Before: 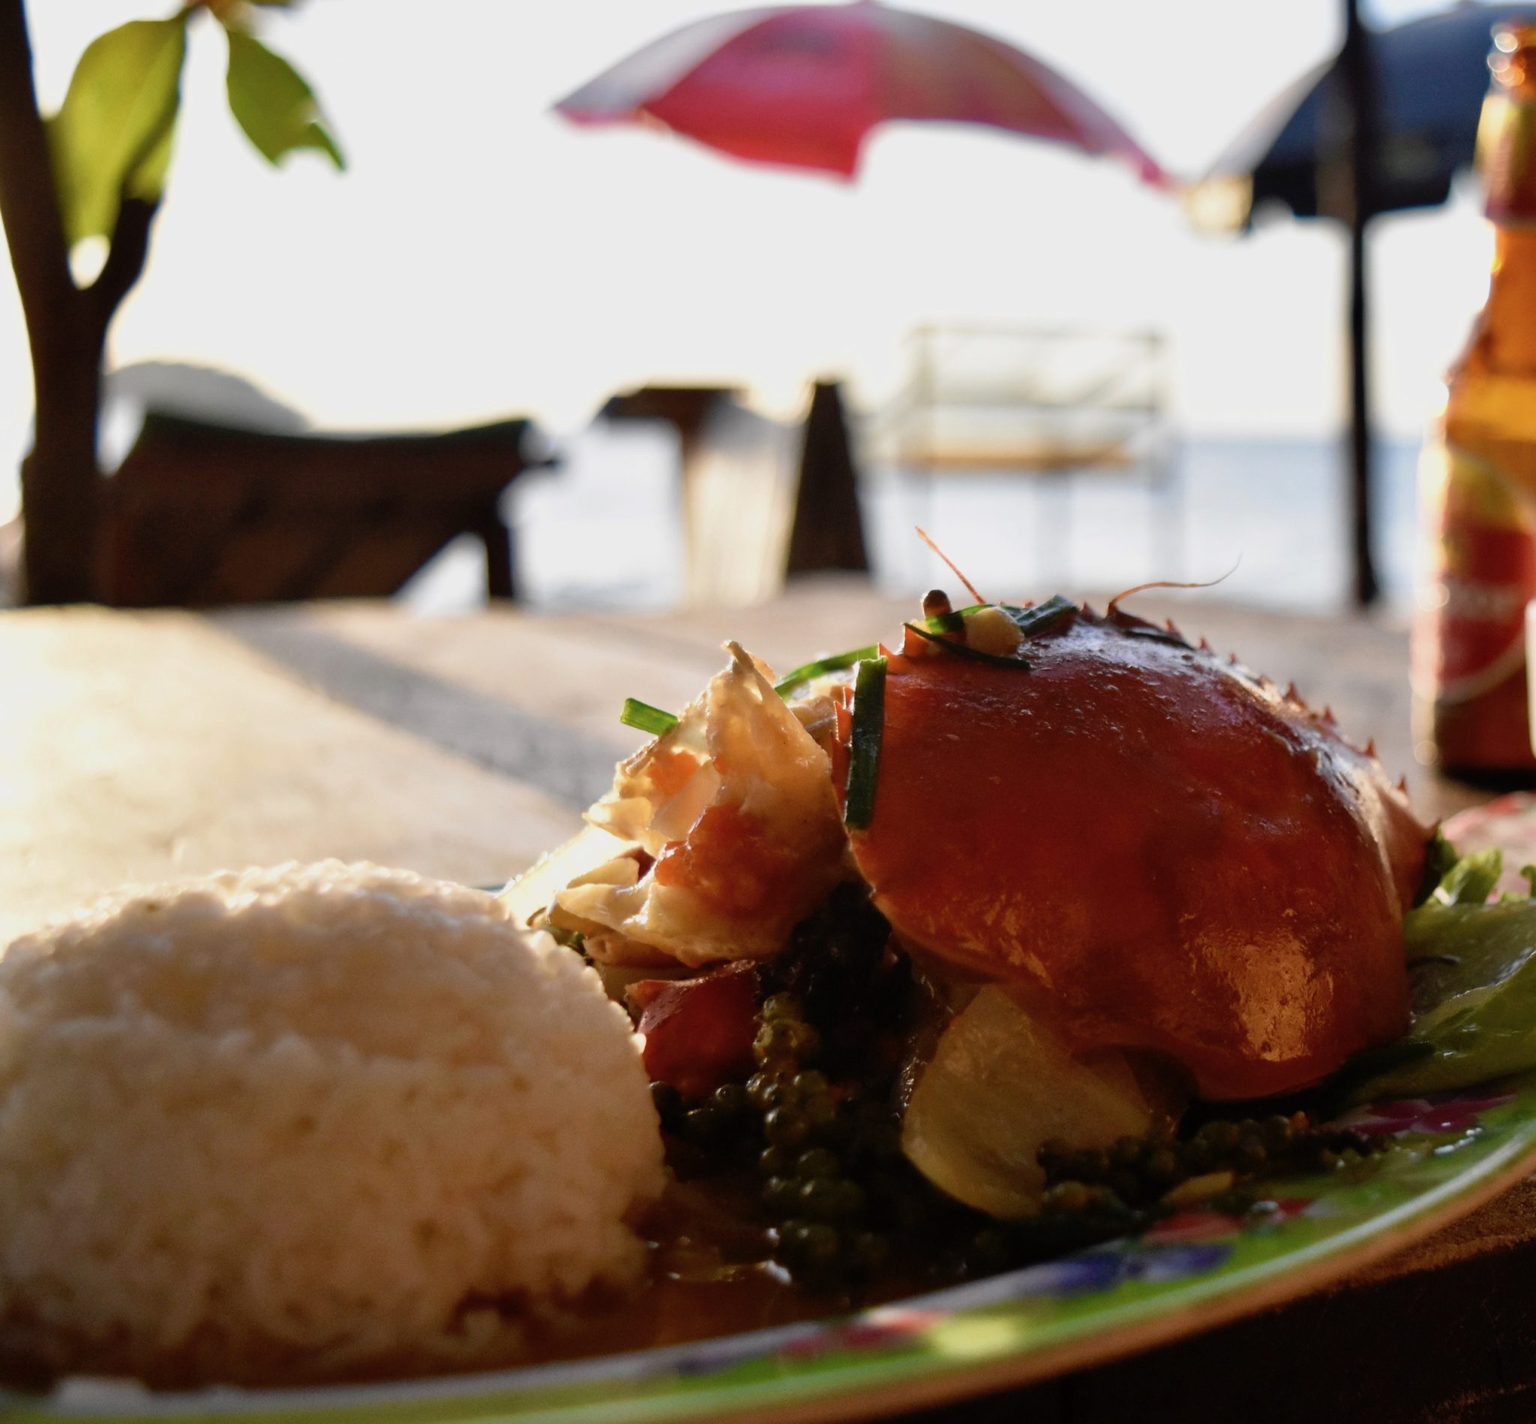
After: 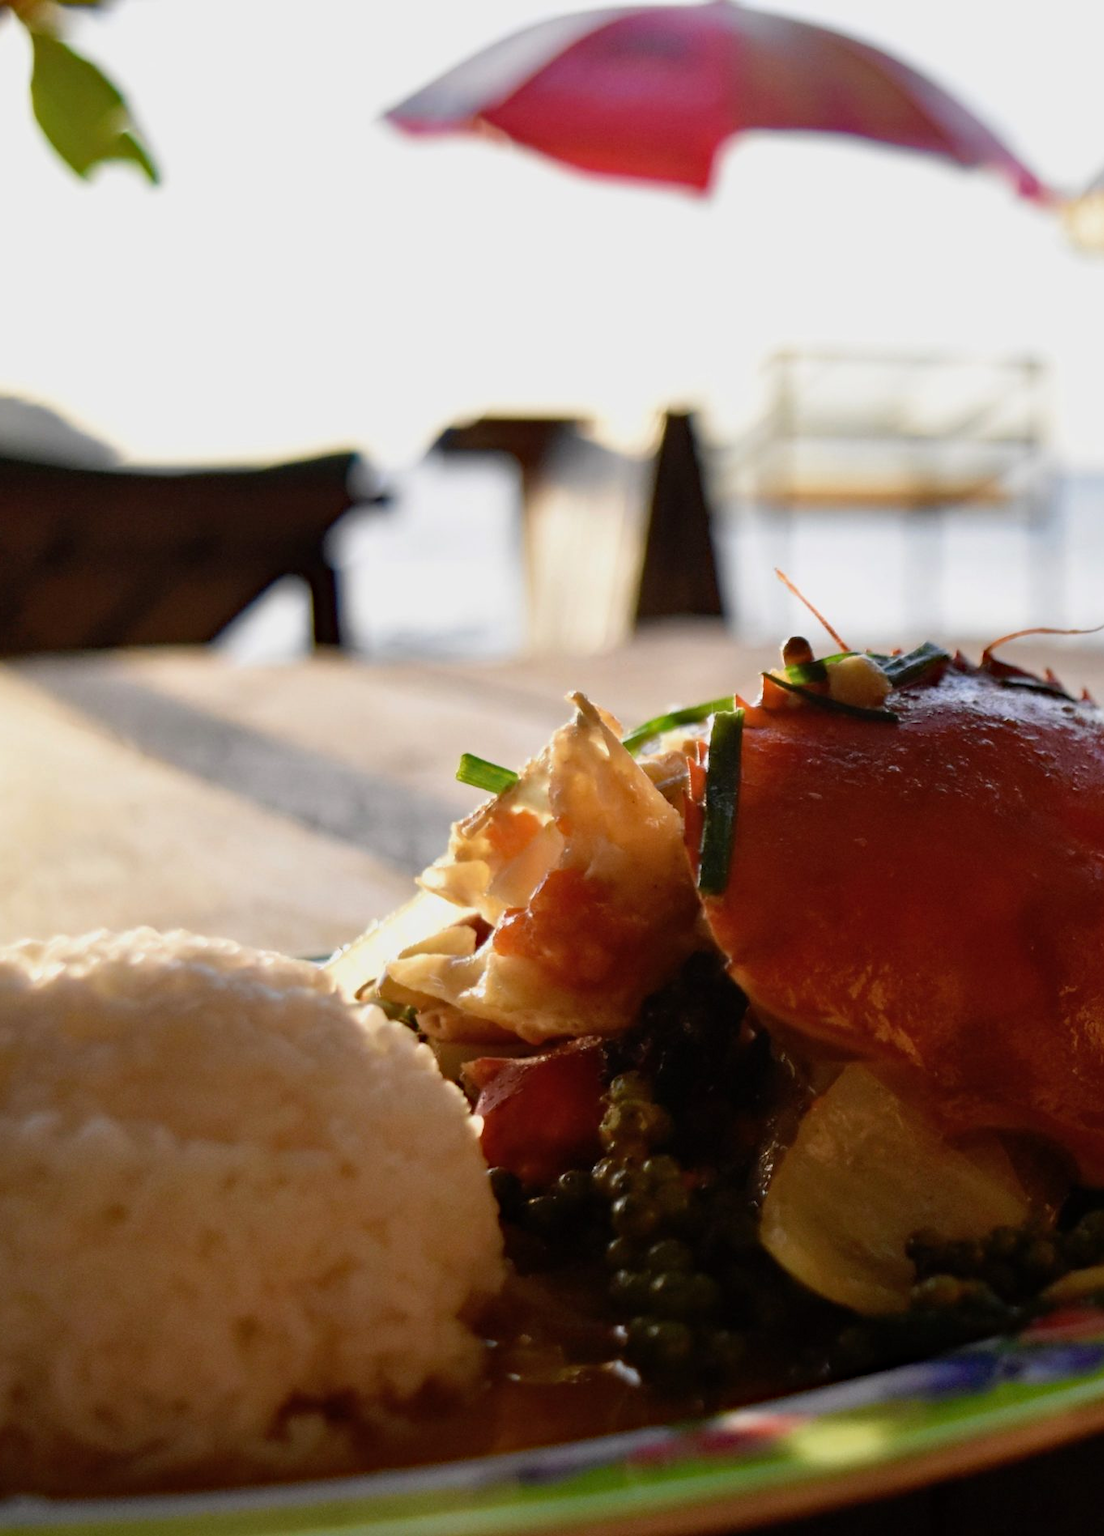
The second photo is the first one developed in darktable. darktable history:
haze removal: adaptive false
crop and rotate: left 12.904%, right 20.466%
